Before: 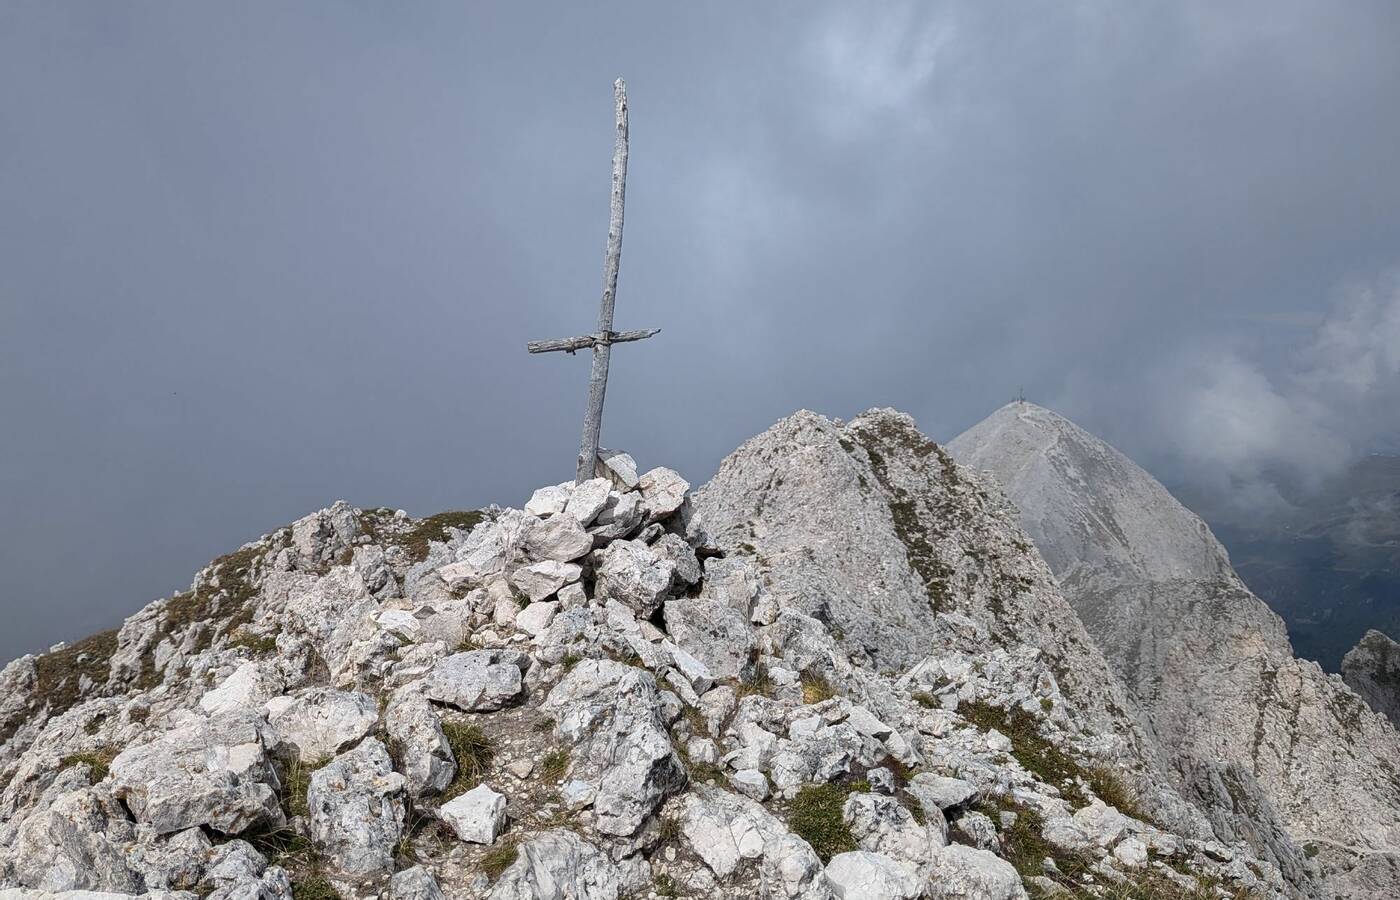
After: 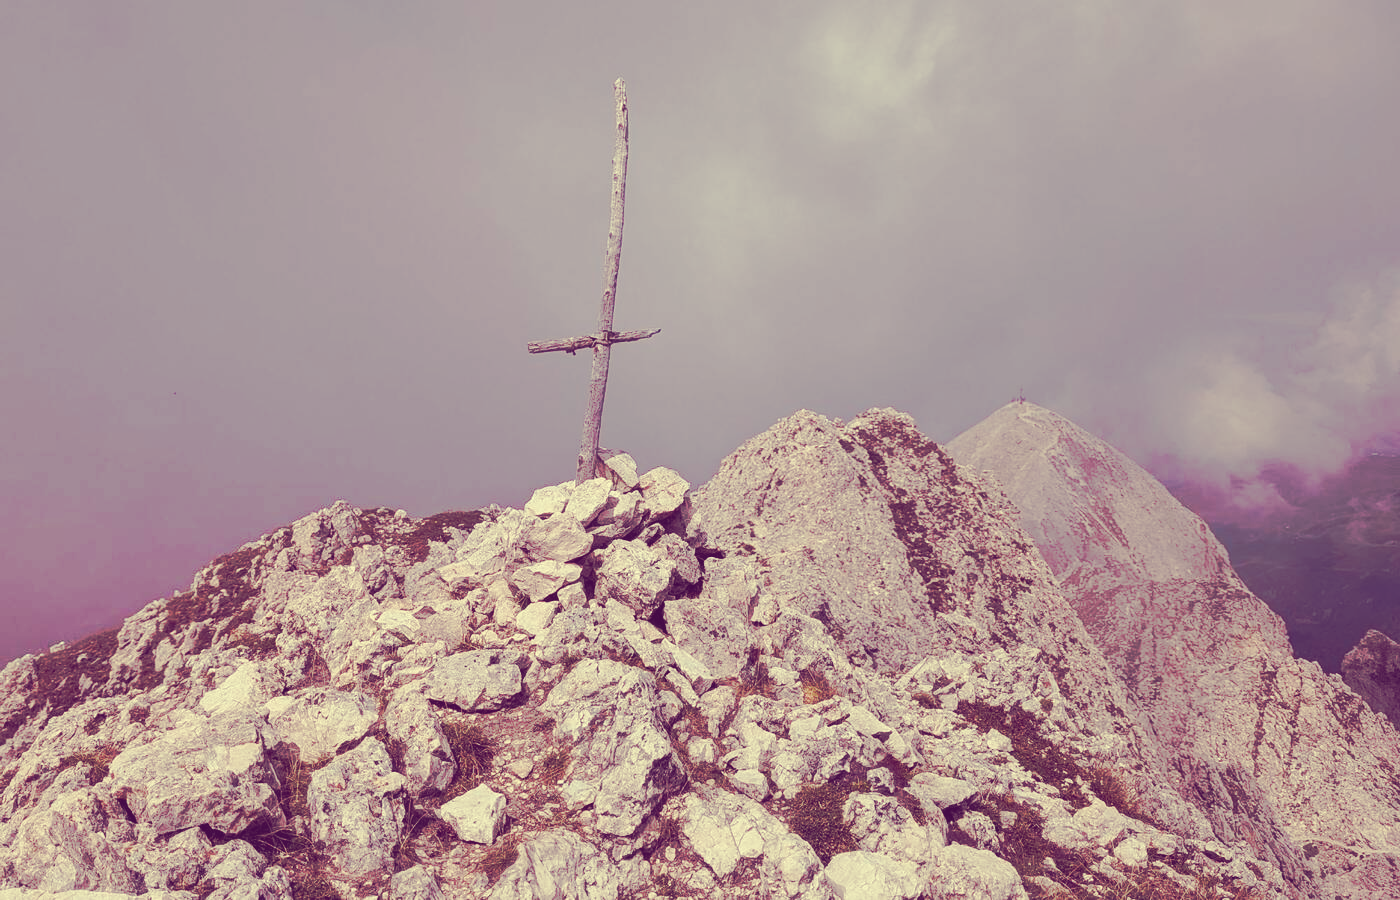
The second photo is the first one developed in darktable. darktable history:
tone curve: curves: ch0 [(0, 0) (0.003, 0.003) (0.011, 0.011) (0.025, 0.024) (0.044, 0.043) (0.069, 0.068) (0.1, 0.098) (0.136, 0.133) (0.177, 0.174) (0.224, 0.22) (0.277, 0.271) (0.335, 0.328) (0.399, 0.391) (0.468, 0.458) (0.543, 0.602) (0.623, 0.672) (0.709, 0.747) (0.801, 0.826) (0.898, 0.911) (1, 1)], preserve colors none
color look up table: target L [95.09, 94.53, 88.98, 86.71, 83.78, 81.09, 78.47, 76.79, 73.55, 62.99, 61.99, 60.84, 52.72, 32.64, 19.11, 200, 83.29, 67.98, 52.37, 52.11, 55.55, 49.95, 44.86, 44.71, 30.78, 18.67, 93.53, 77.07, 77.31, 61.84, 61.65, 57.05, 54.98, 49.56, 43.78, 45.58, 37.8, 31.52, 25.31, 31.08, 28.02, 21.62, 18.26, 89.5, 73.73, 69.84, 57.88, 41.89, 37.96], target a [-11.22, -14.74, -33.93, -67.93, -60.37, -1.185, -17.74, 3.258, -47.26, -44.33, -10.1, -11.38, -28.81, 16.16, 21.32, 0, 4.052, 39.86, 79.8, 78.31, 19.99, 27.49, 69.92, 56.61, 50.8, 40.58, -1.047, 29.81, 10.6, 69.82, 27.86, 8.237, 21.69, -1.92, 67.23, 47.66, 63.89, 16.61, 39.4, 34.05, 50.1, 45.66, 34.72, -22.55, -5.292, -34.14, -28.36, -3.951, 10.16], target b [46.2, 64.91, 24.8, 57.28, 34.65, 28.3, 29.36, 44.7, 16.52, 33.83, 44.24, 27.47, 11.92, 3.477, -18.65, 0, 63.08, 30.57, 3.687, 35.14, 37.99, 8.388, 1.641, 23.97, 6.562, -16.89, 26.02, 10.75, 4.549, -19.2, -17.65, -20.05, -8.476, -39.49, -47.77, -3.004, -29.77, -40.79, -60.66, -15.28, -13.84, -42.11, -30.67, 18.66, 4.856, -5.893, -4.587, -23.9, -10.15], num patches 49
